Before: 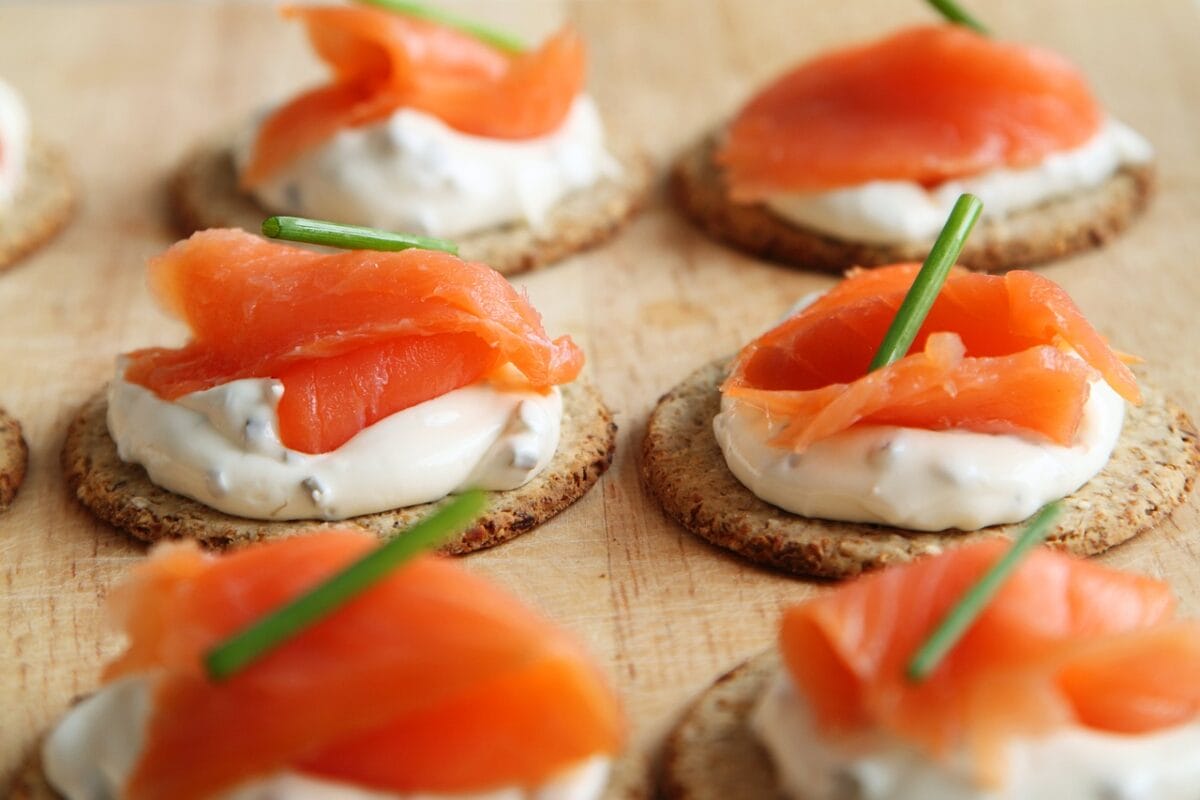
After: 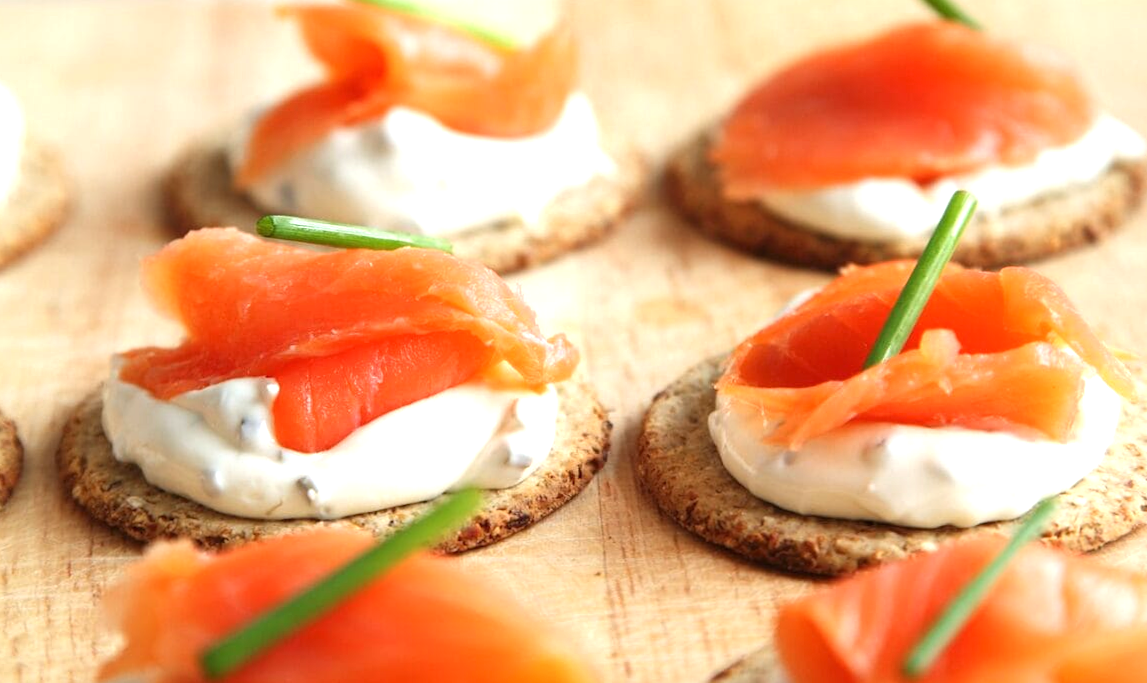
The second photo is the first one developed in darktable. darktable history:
crop and rotate: angle 0.195°, left 0.226%, right 3.625%, bottom 14.109%
exposure: black level correction 0, exposure 0.694 EV, compensate highlight preservation false
